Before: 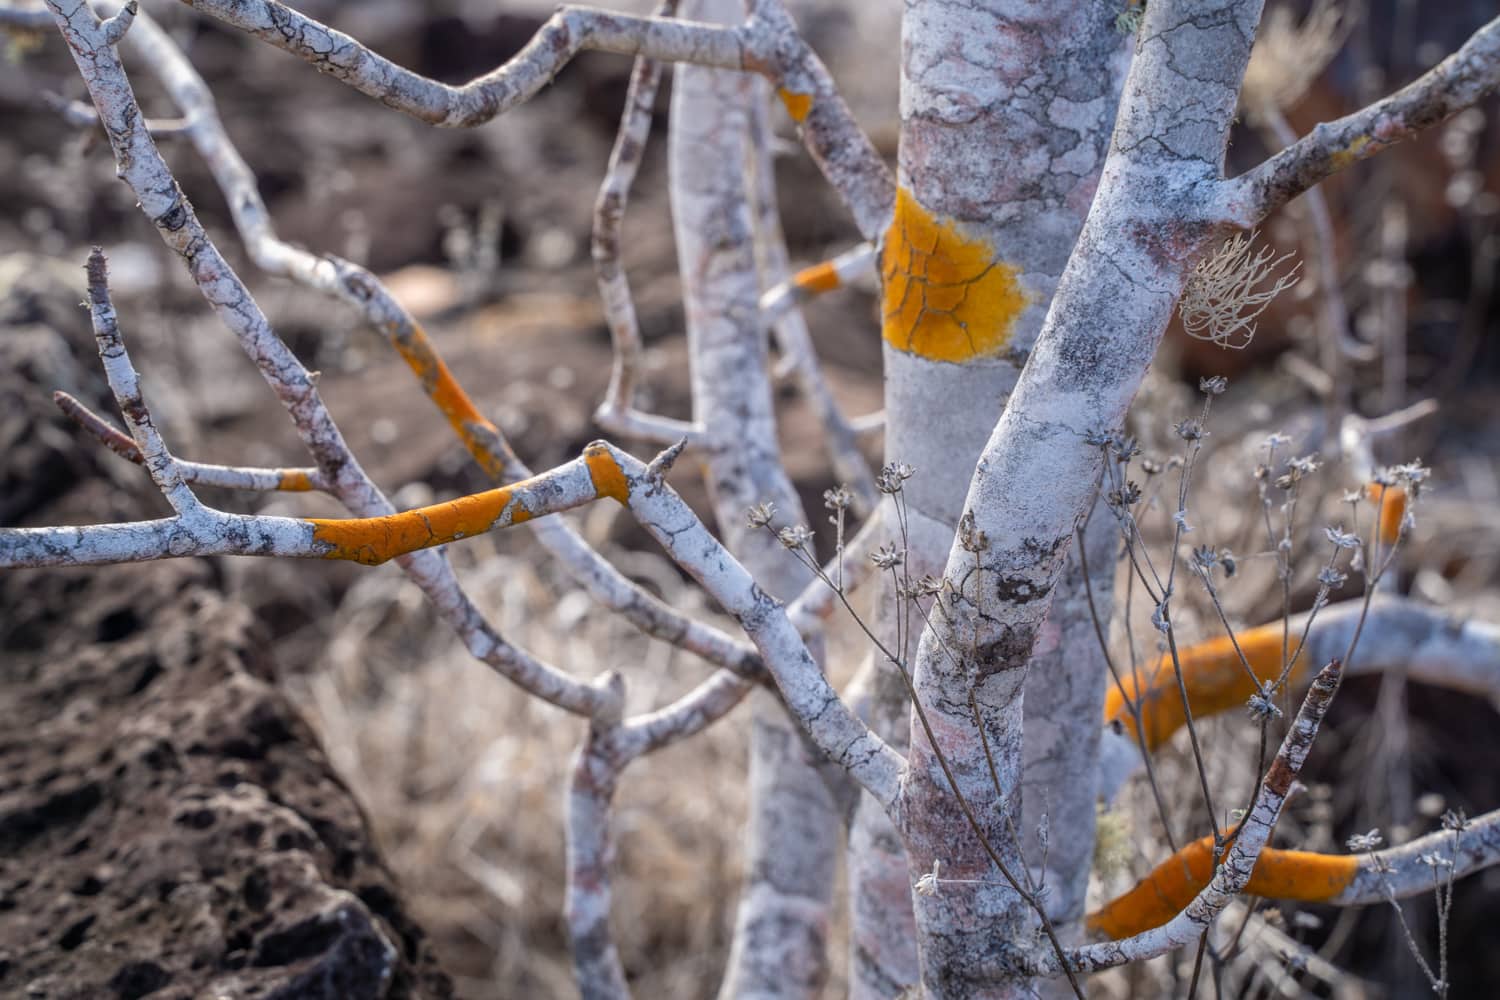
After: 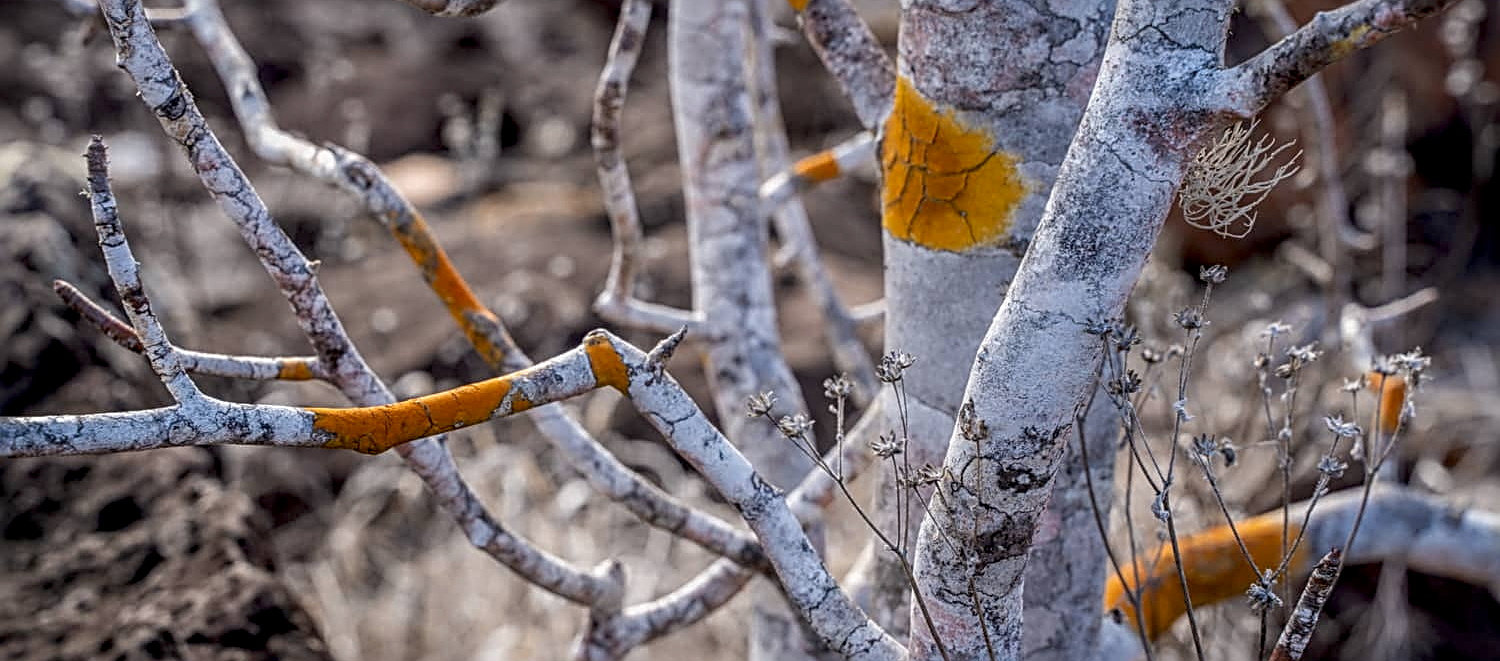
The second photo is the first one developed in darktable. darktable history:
sharpen: radius 2.804, amount 0.732
local contrast: on, module defaults
exposure: black level correction 0.006, exposure -0.22 EV, compensate highlight preservation false
crop: top 11.153%, bottom 22.744%
